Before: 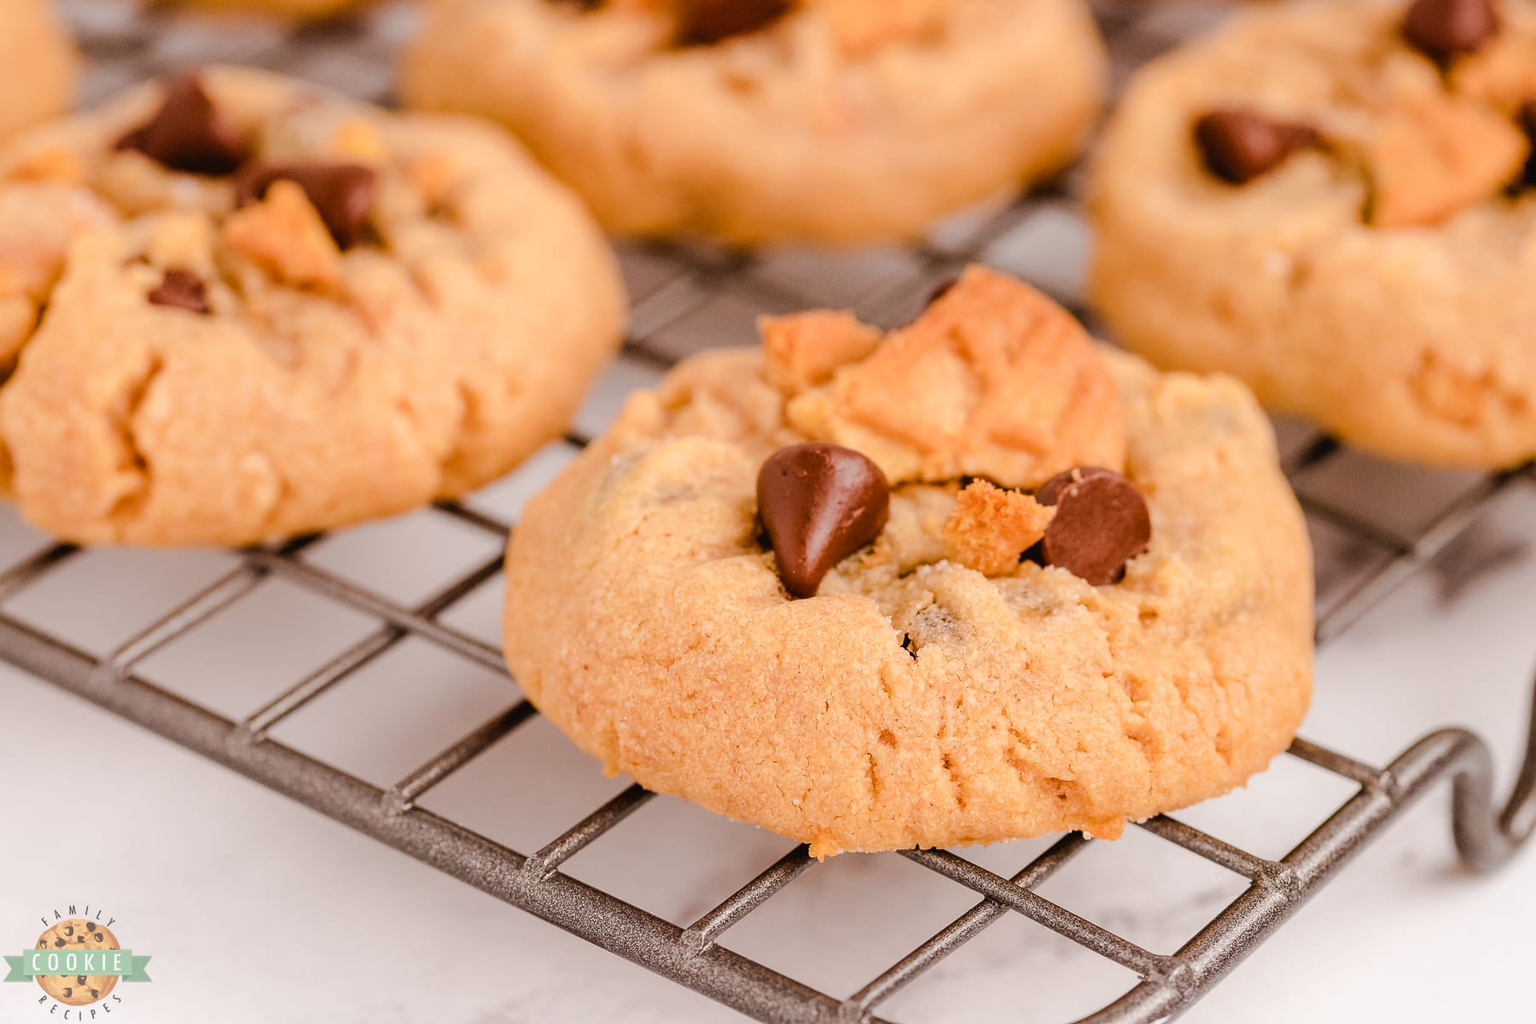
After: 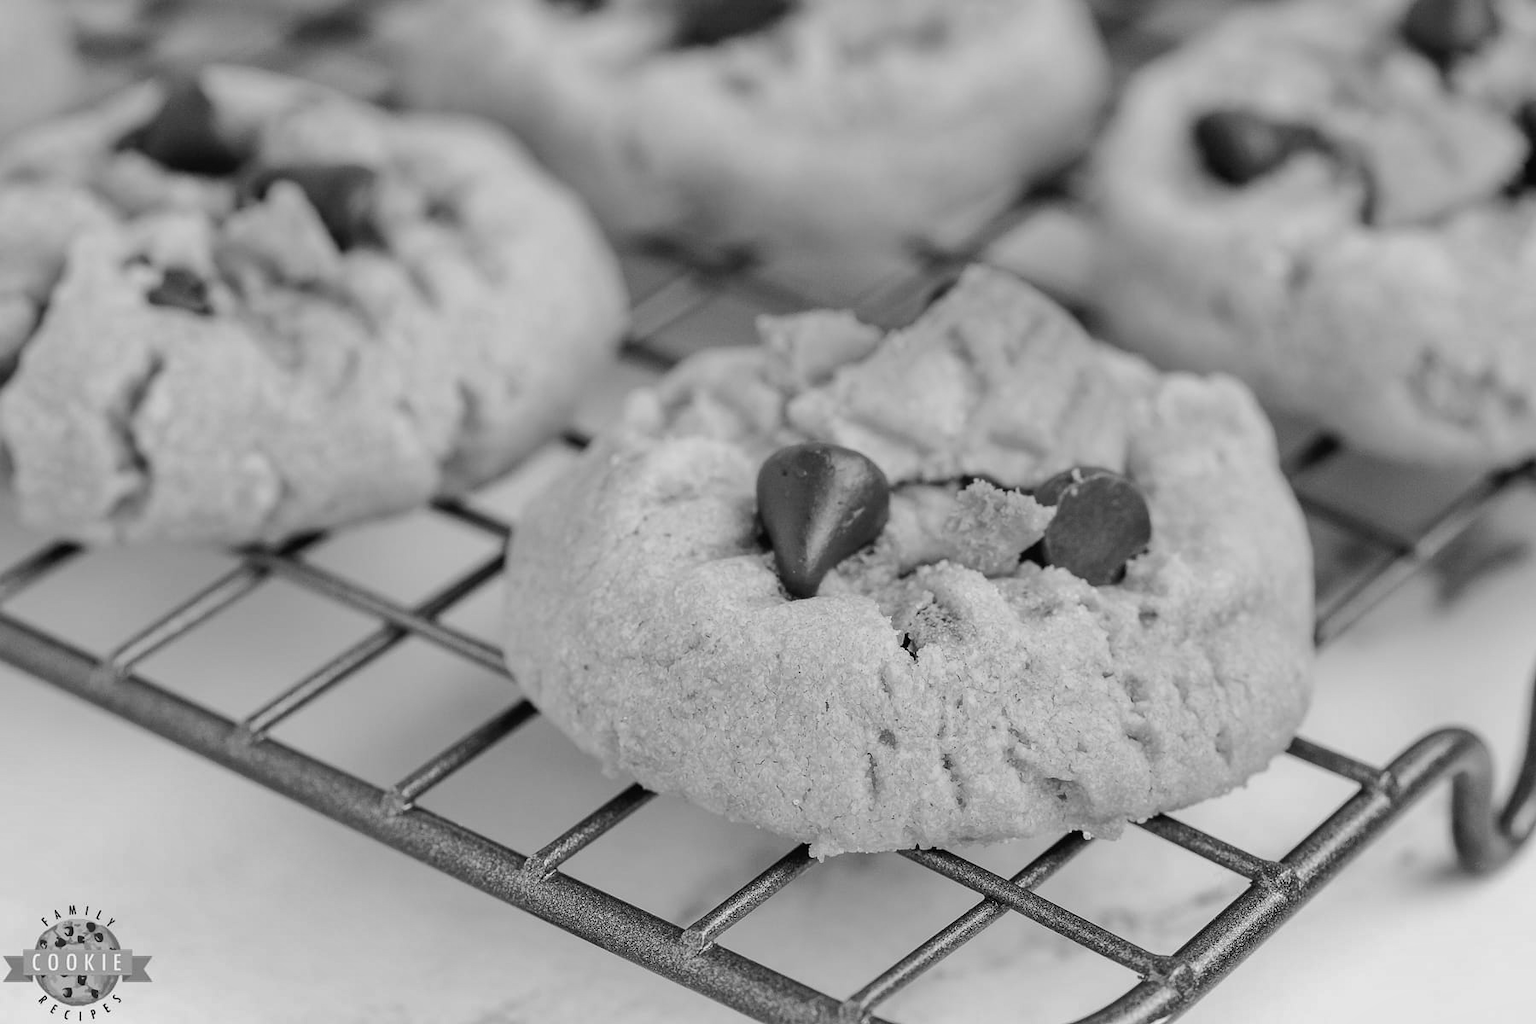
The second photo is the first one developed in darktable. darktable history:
color correction: highlights a* 8.98, highlights b* 15.09, shadows a* -0.49, shadows b* 26.52
monochrome: on, module defaults
shadows and highlights: shadows 43.71, white point adjustment -1.46, soften with gaussian
